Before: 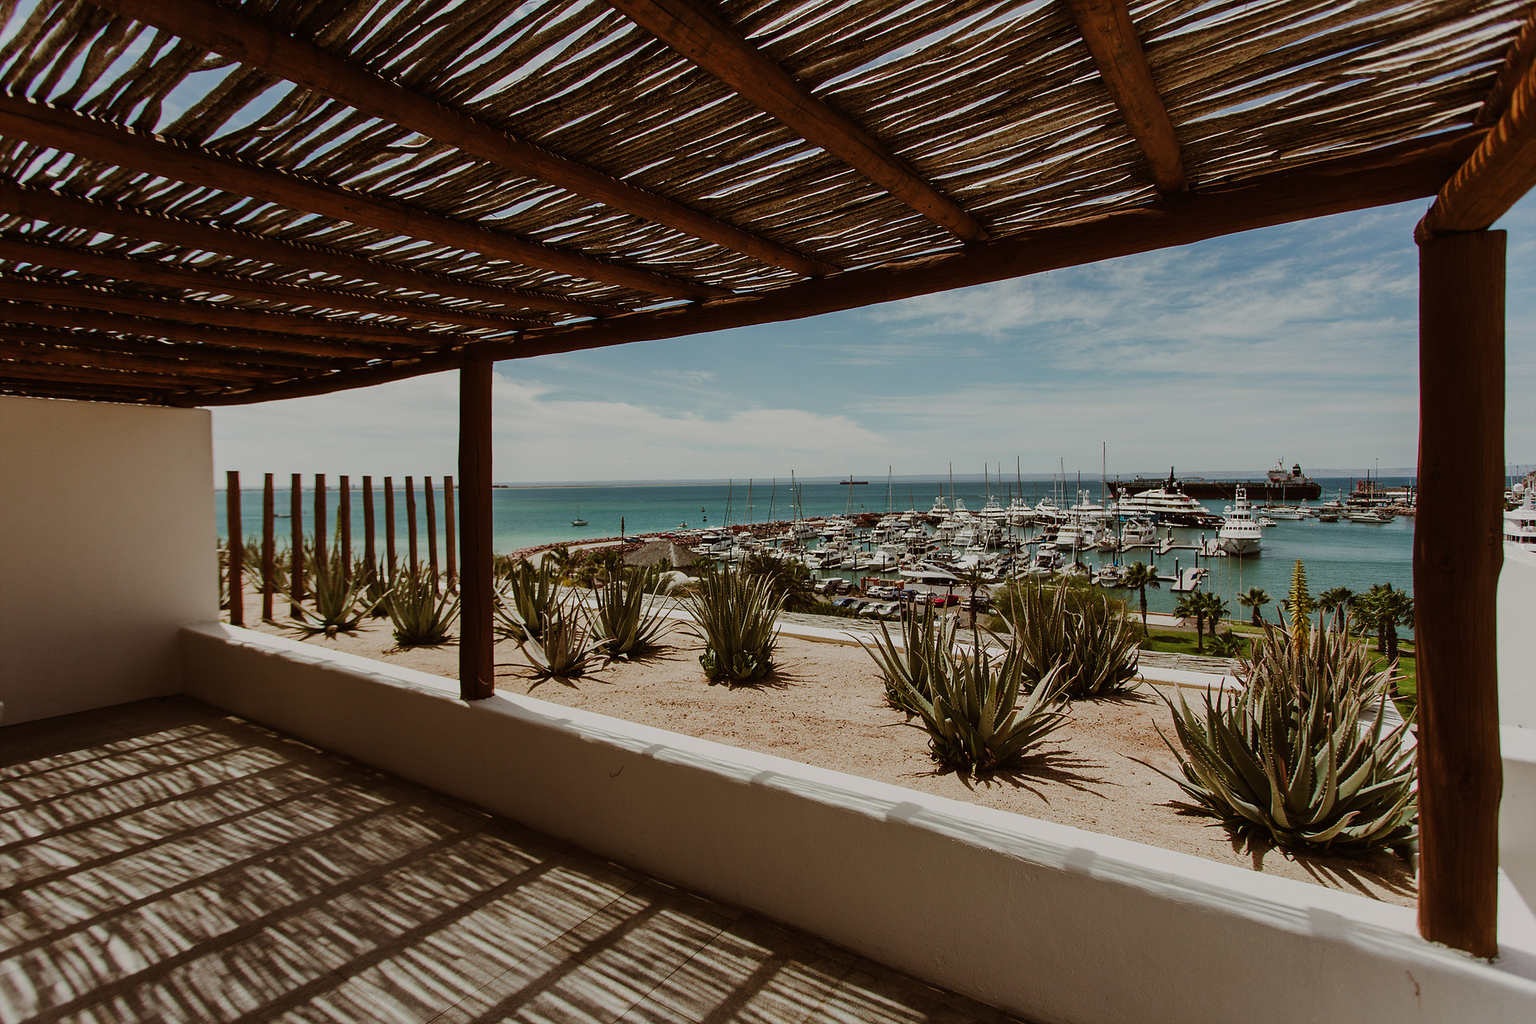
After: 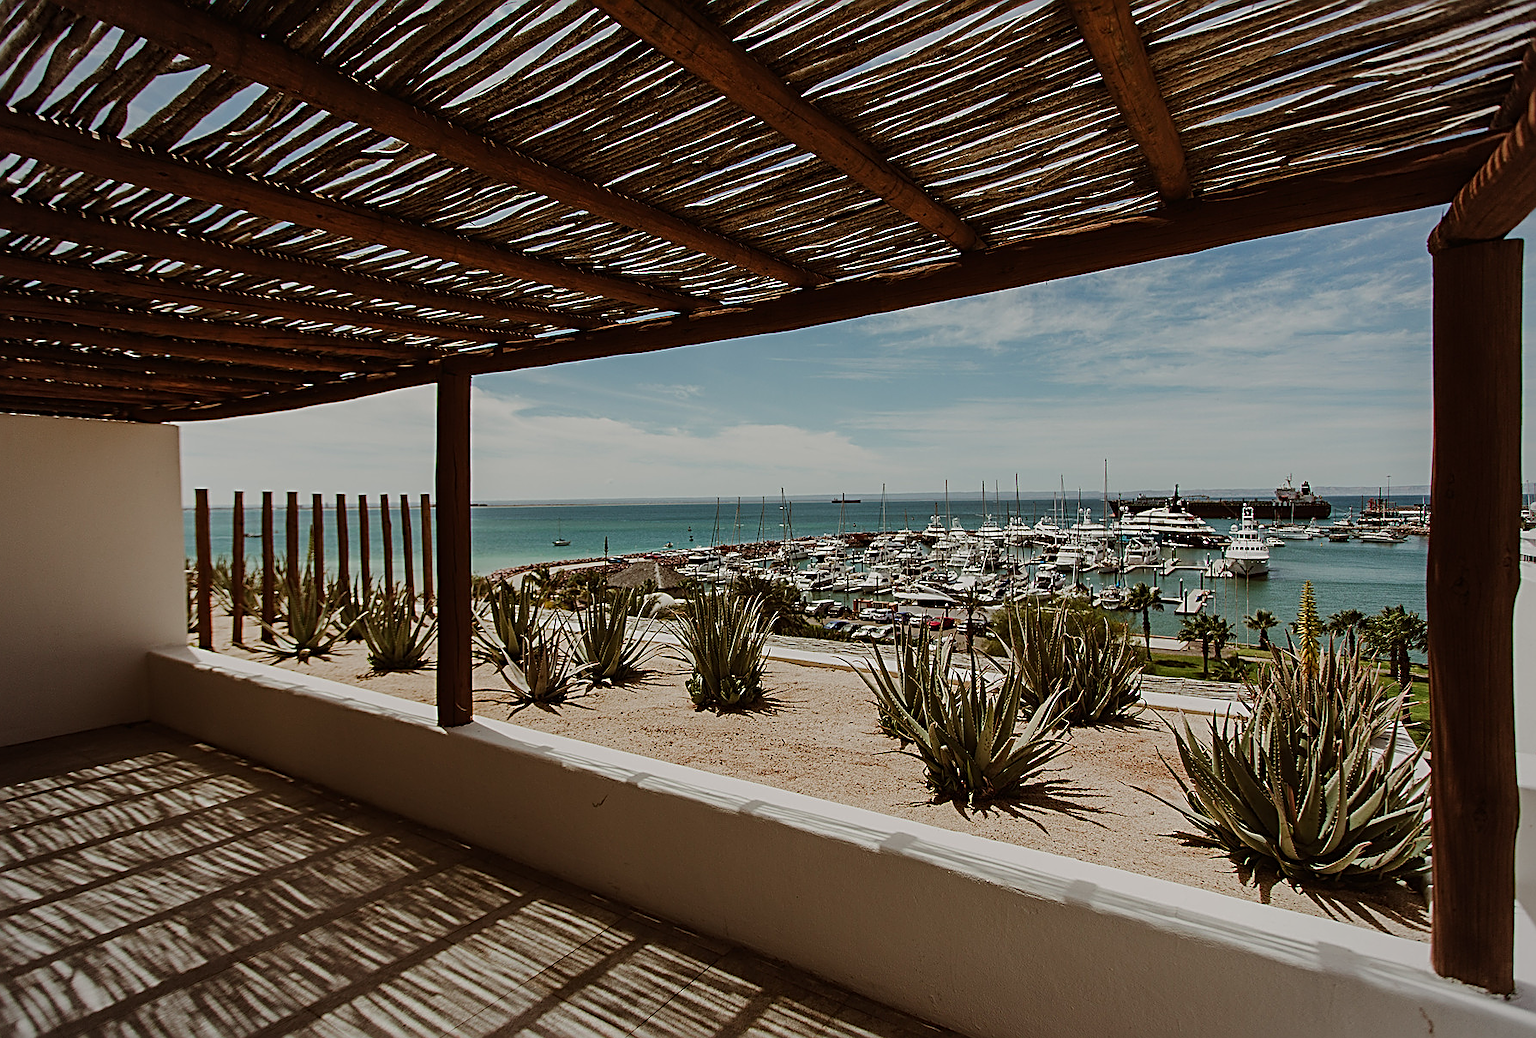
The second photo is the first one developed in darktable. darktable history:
sharpen: radius 2.584, amount 0.688
crop and rotate: left 2.536%, right 1.107%, bottom 2.246%
vignetting: fall-off radius 81.94%
